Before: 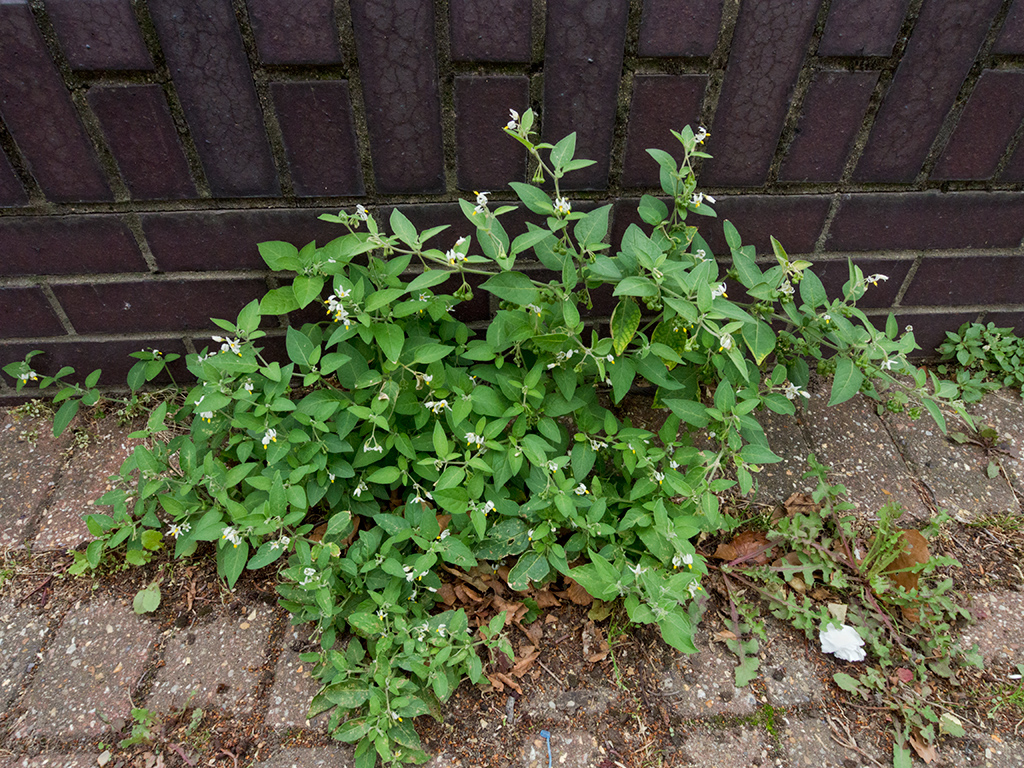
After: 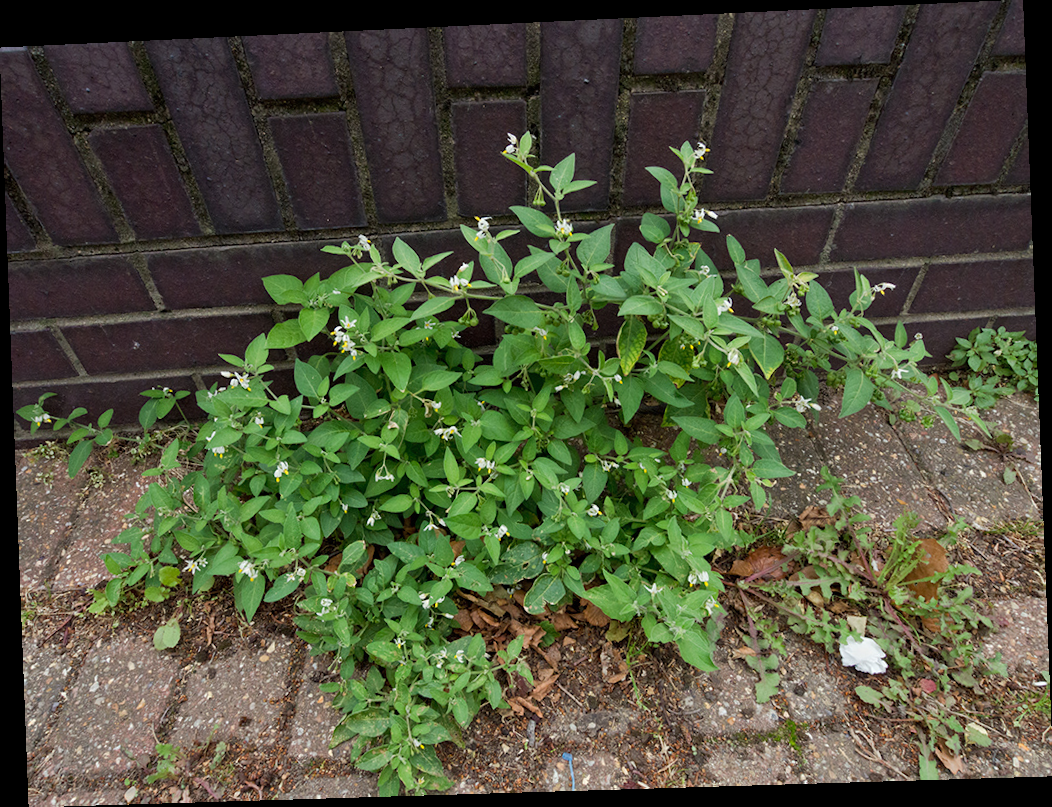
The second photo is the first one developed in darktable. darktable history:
shadows and highlights: radius 125.46, shadows 21.19, highlights -21.19, low approximation 0.01
rotate and perspective: rotation -2.22°, lens shift (horizontal) -0.022, automatic cropping off
